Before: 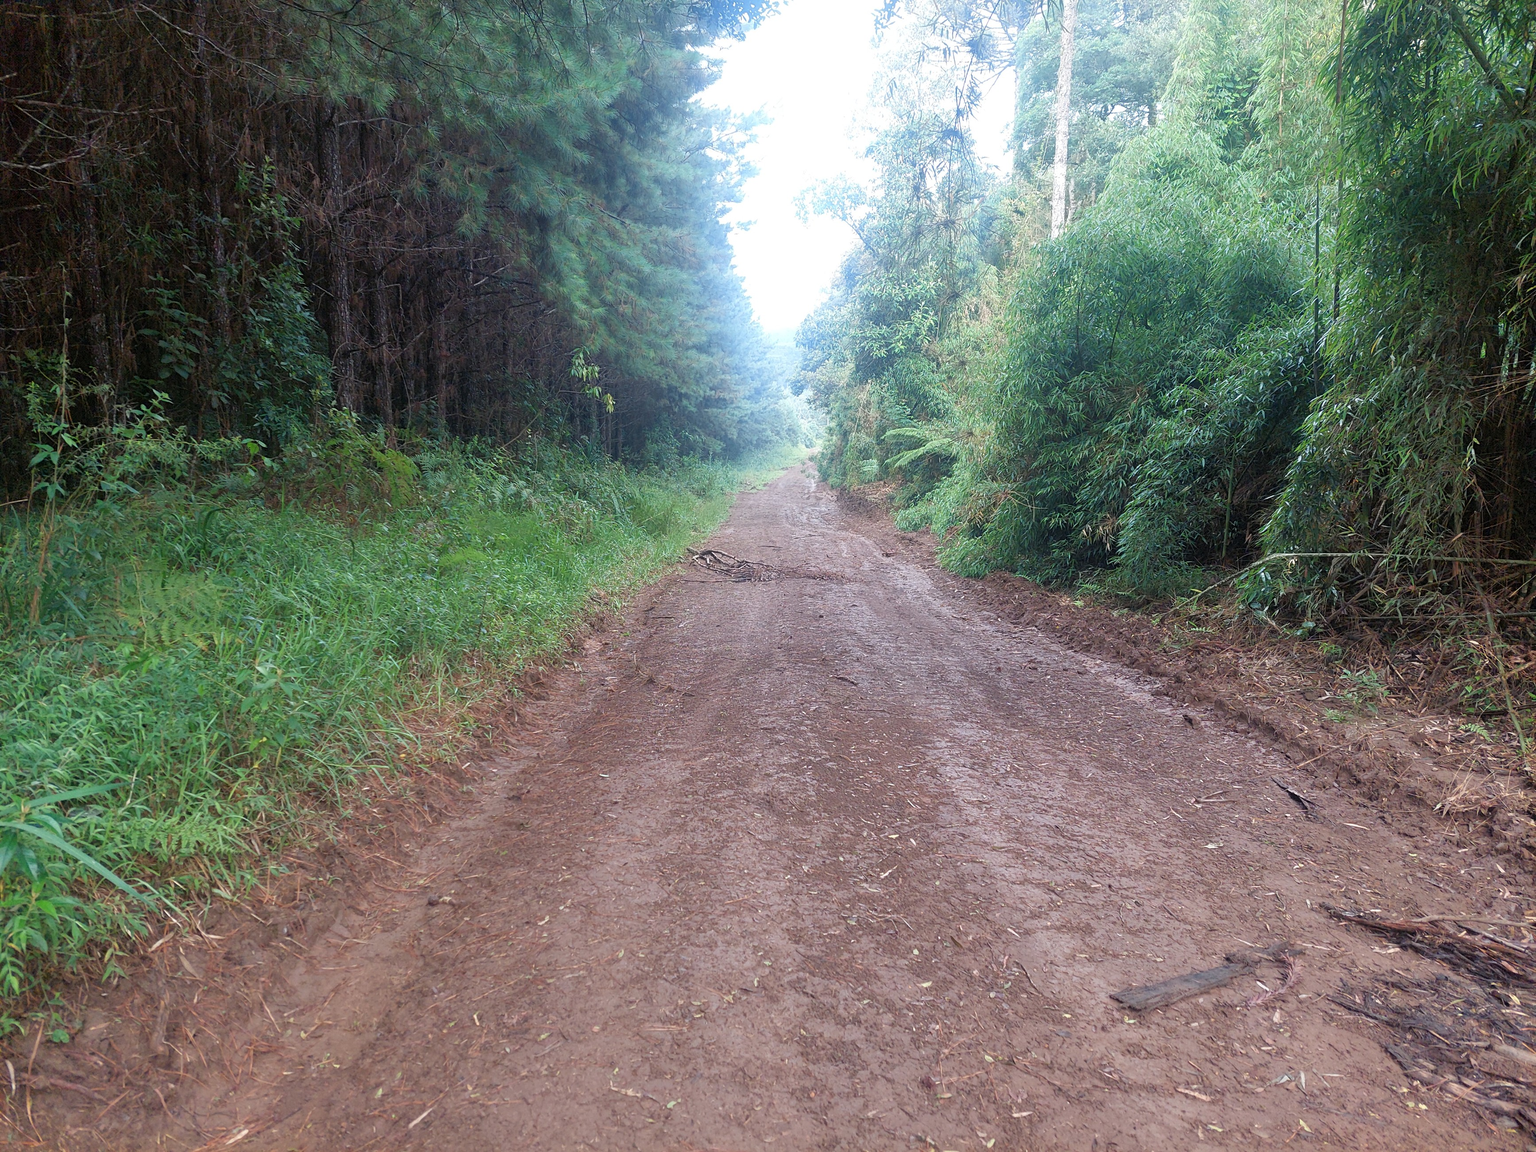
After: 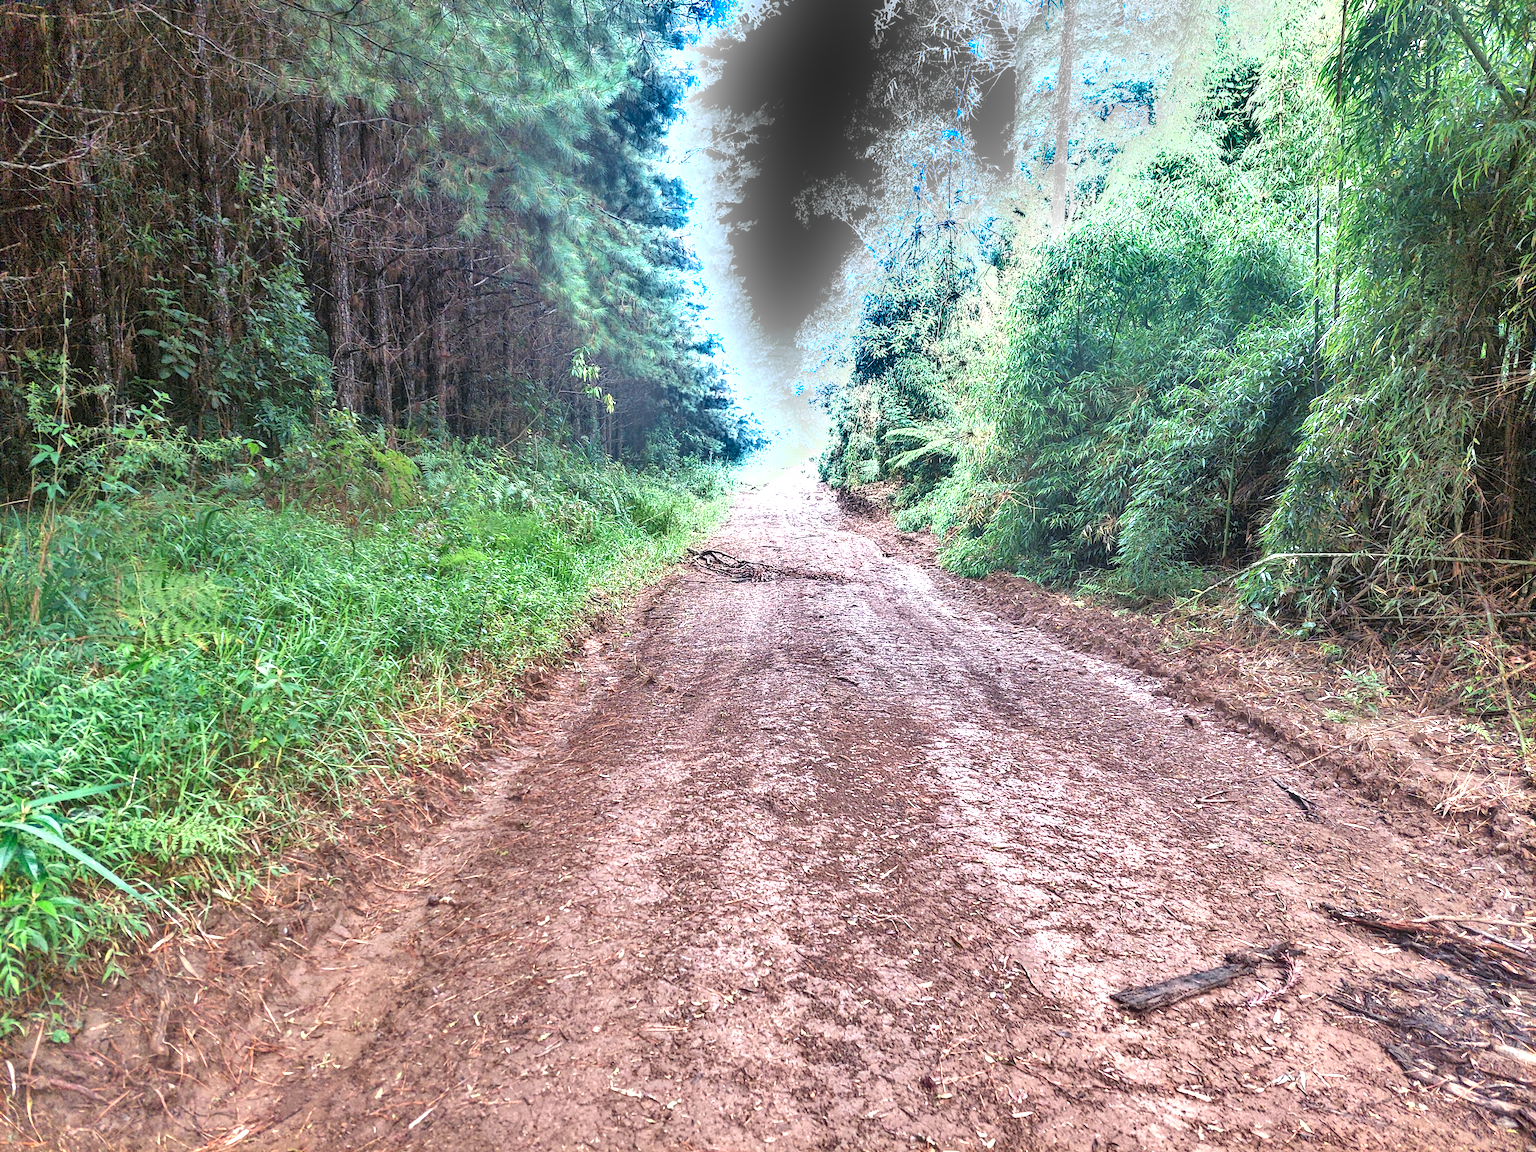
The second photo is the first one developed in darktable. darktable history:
shadows and highlights: radius 106.96, shadows 44.82, highlights -66.27, highlights color adjustment 39.41%, low approximation 0.01, soften with gaussian
exposure: black level correction 0, exposure 1.382 EV, compensate highlight preservation false
local contrast: on, module defaults
